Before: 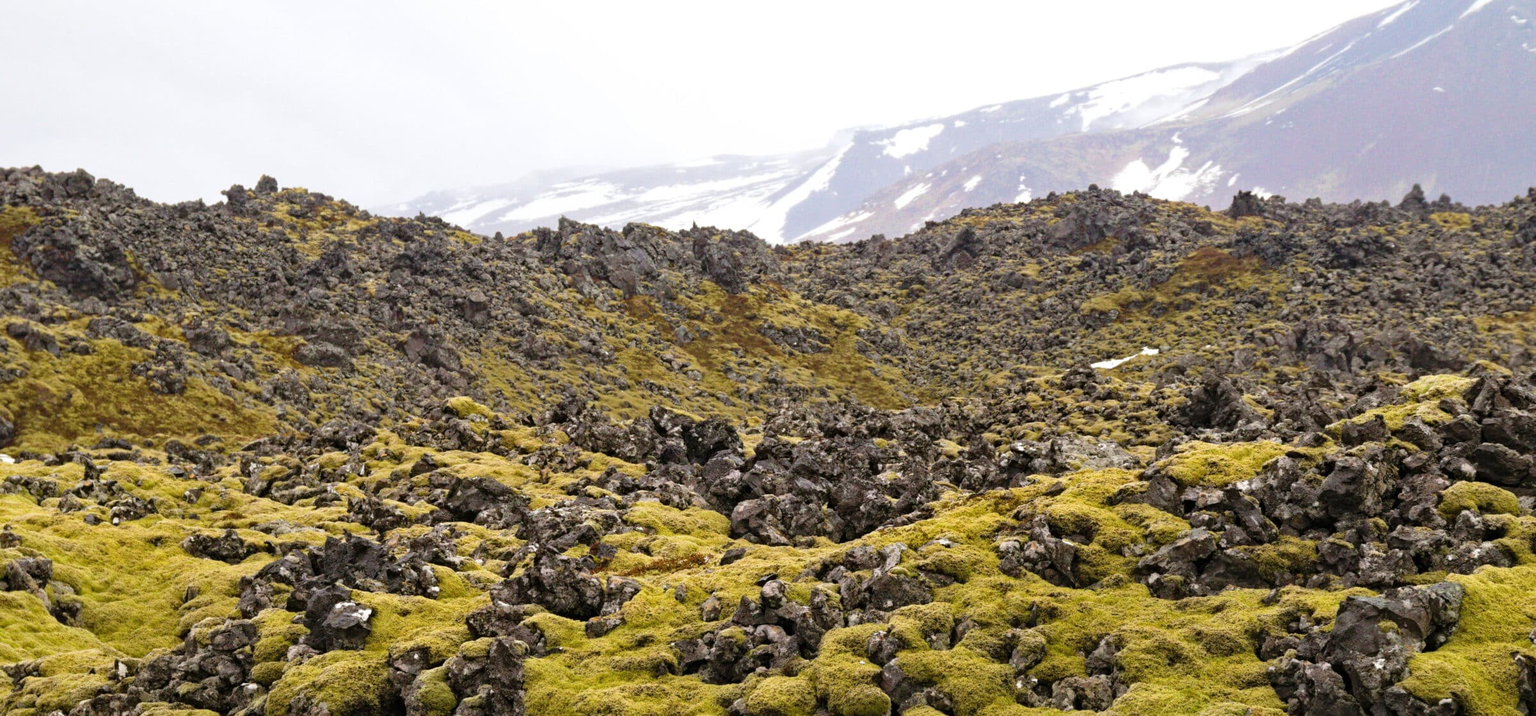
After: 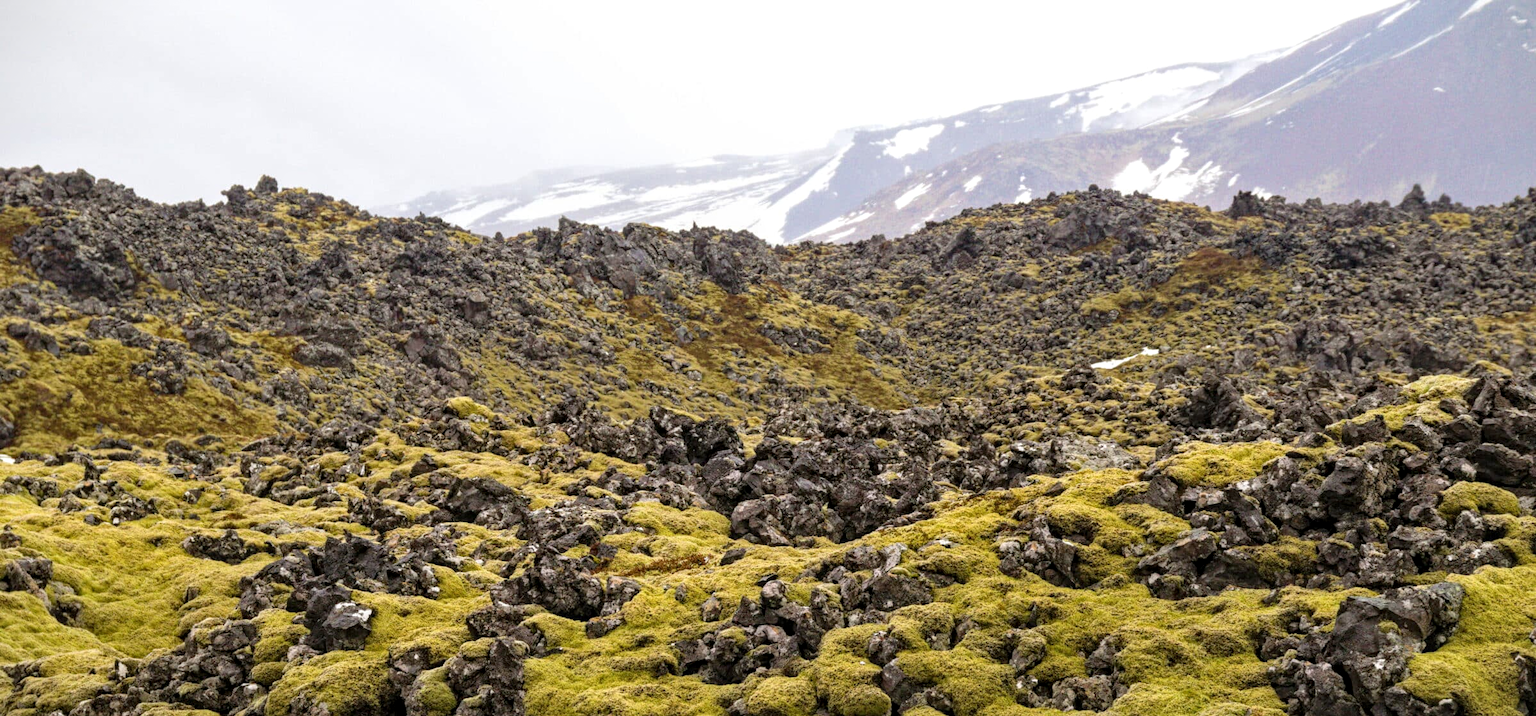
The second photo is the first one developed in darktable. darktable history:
local contrast: on, module defaults
vignetting: fall-off start 100%, brightness -0.406, saturation -0.3, width/height ratio 1.324, dithering 8-bit output, unbound false
